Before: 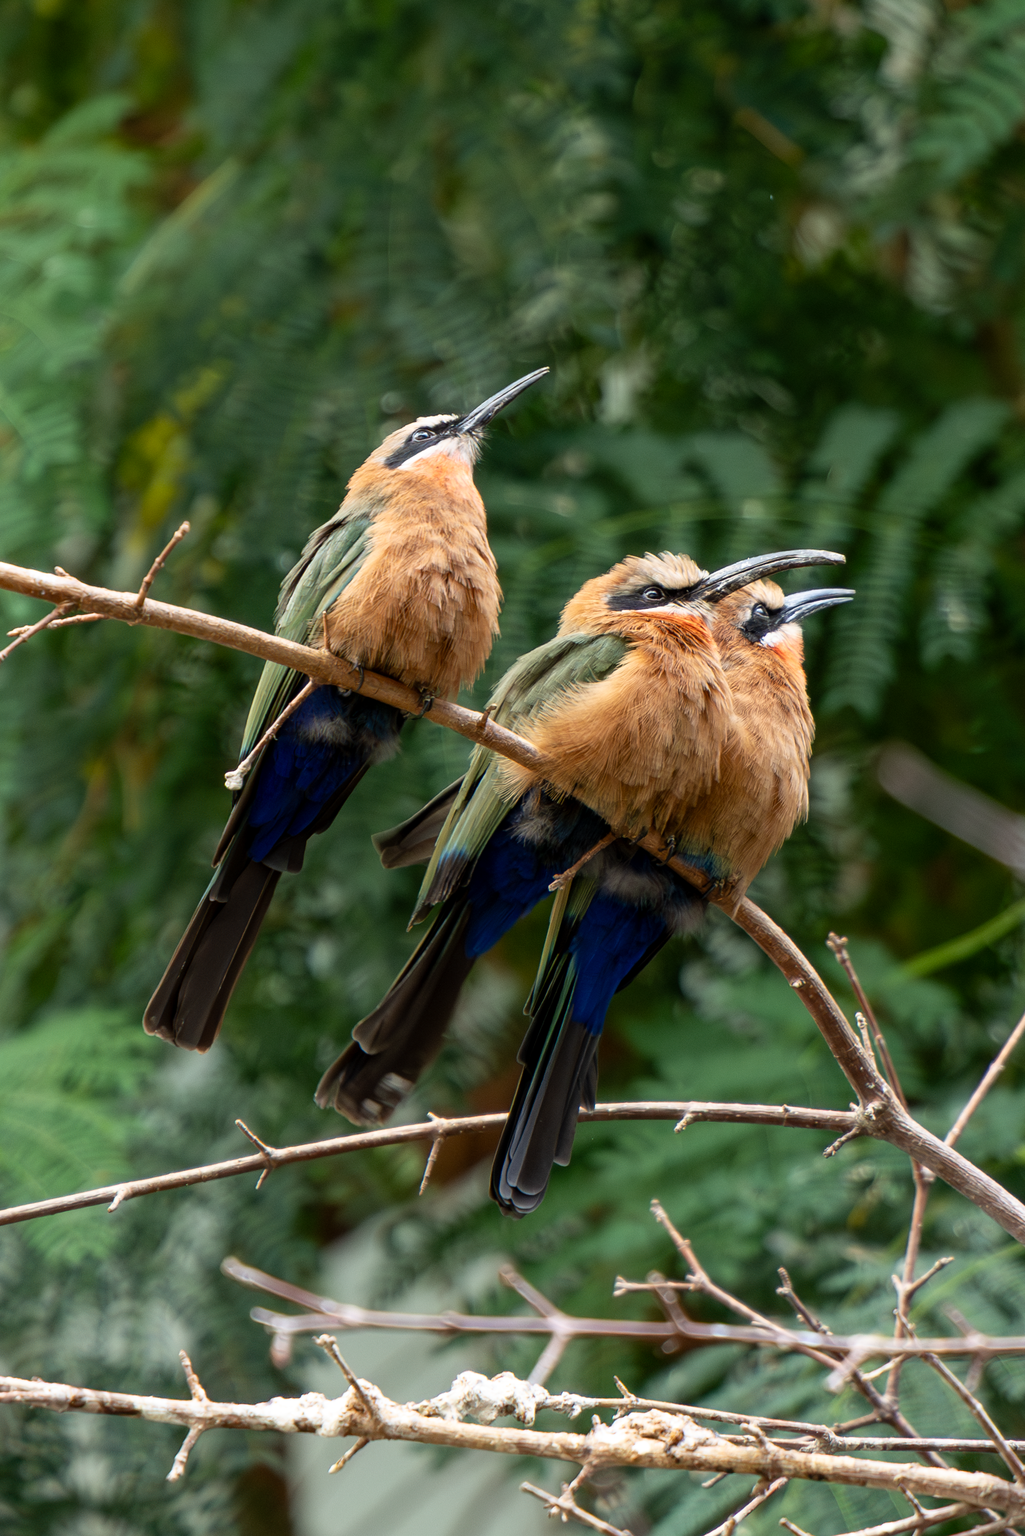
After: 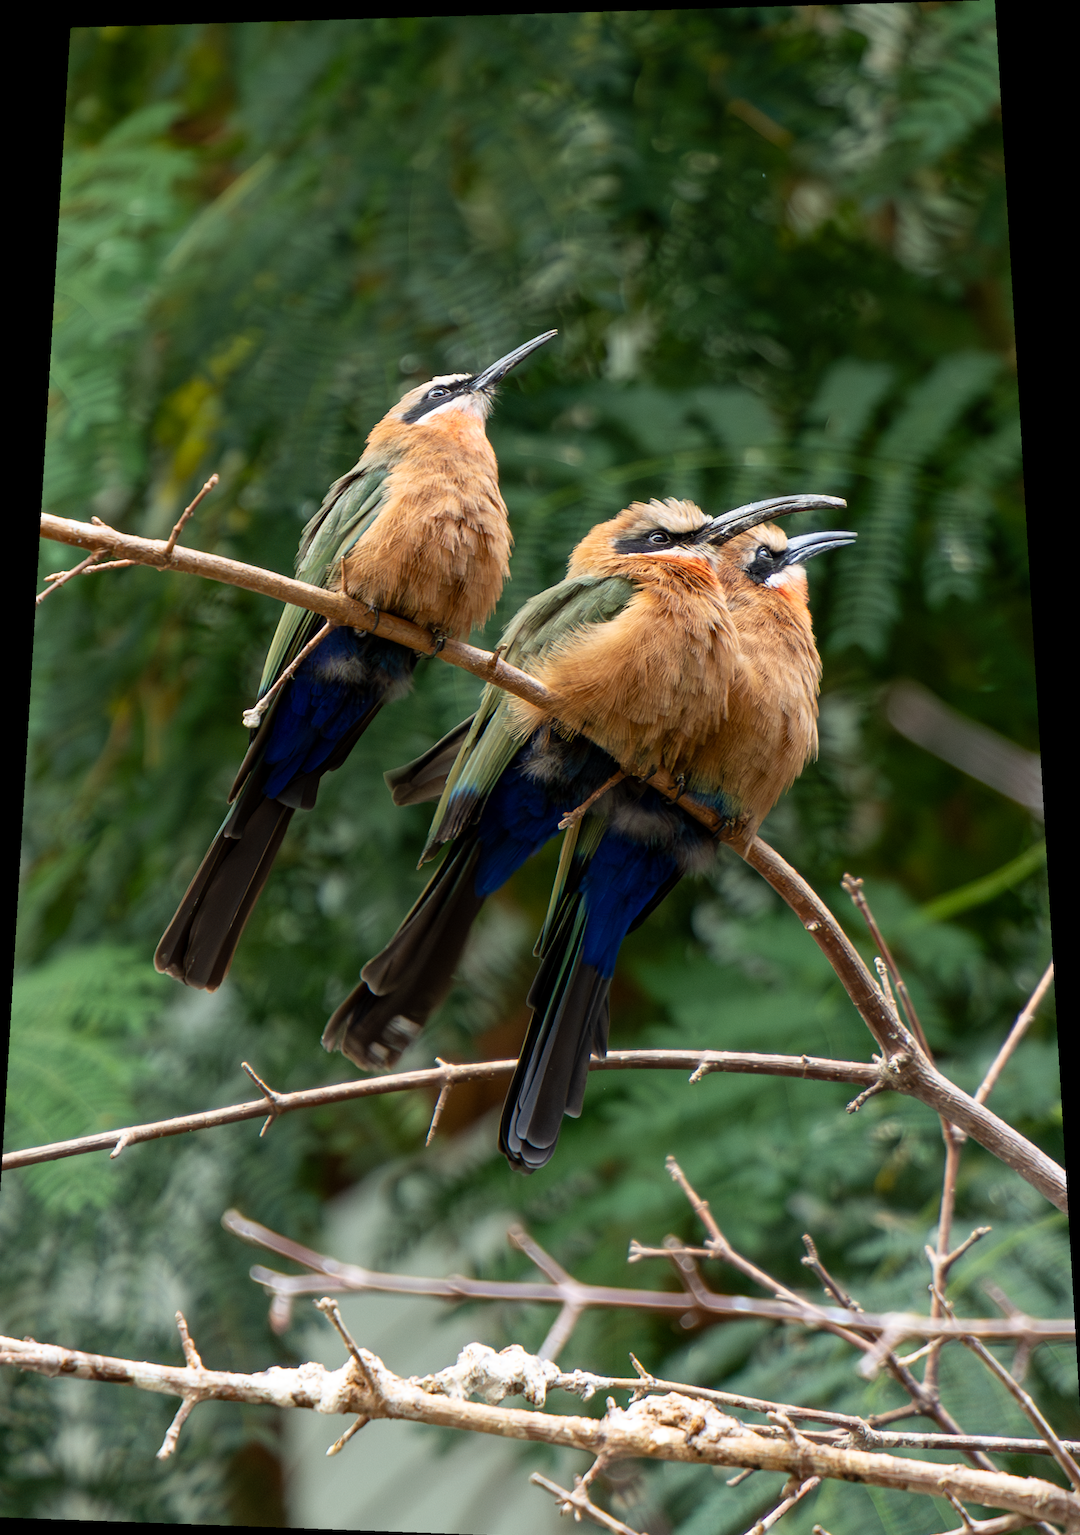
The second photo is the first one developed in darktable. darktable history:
crop and rotate: left 1.774%, right 0.633%, bottom 1.28%
rotate and perspective: rotation 0.128°, lens shift (vertical) -0.181, lens shift (horizontal) -0.044, shear 0.001, automatic cropping off
exposure: compensate highlight preservation false
